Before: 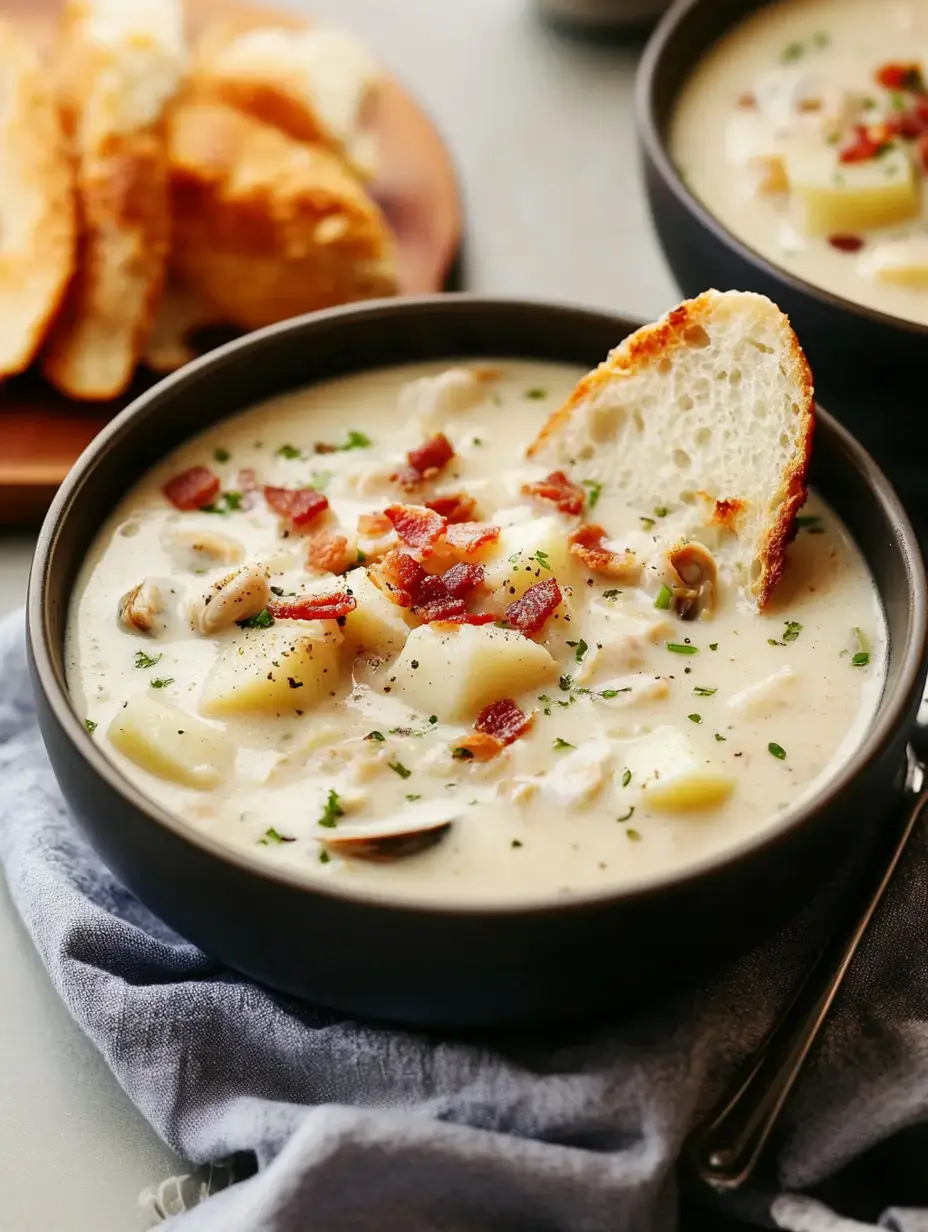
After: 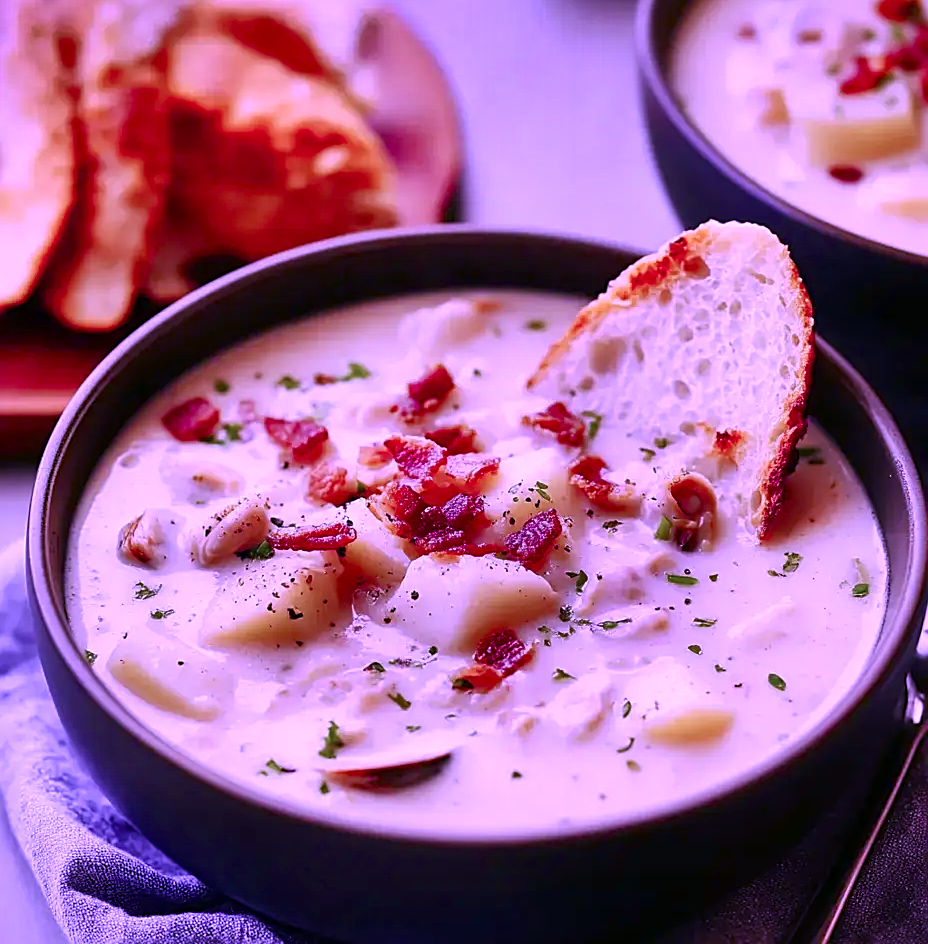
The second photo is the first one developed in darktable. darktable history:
sharpen: on, module defaults
shadows and highlights: shadows 19.13, highlights -83.41, soften with gaussian
color calibration: illuminant custom, x 0.379, y 0.481, temperature 4443.07 K
color balance rgb: perceptual saturation grading › global saturation 20%, perceptual saturation grading › highlights -25%, perceptual saturation grading › shadows 50%
crop: top 5.667%, bottom 17.637%
